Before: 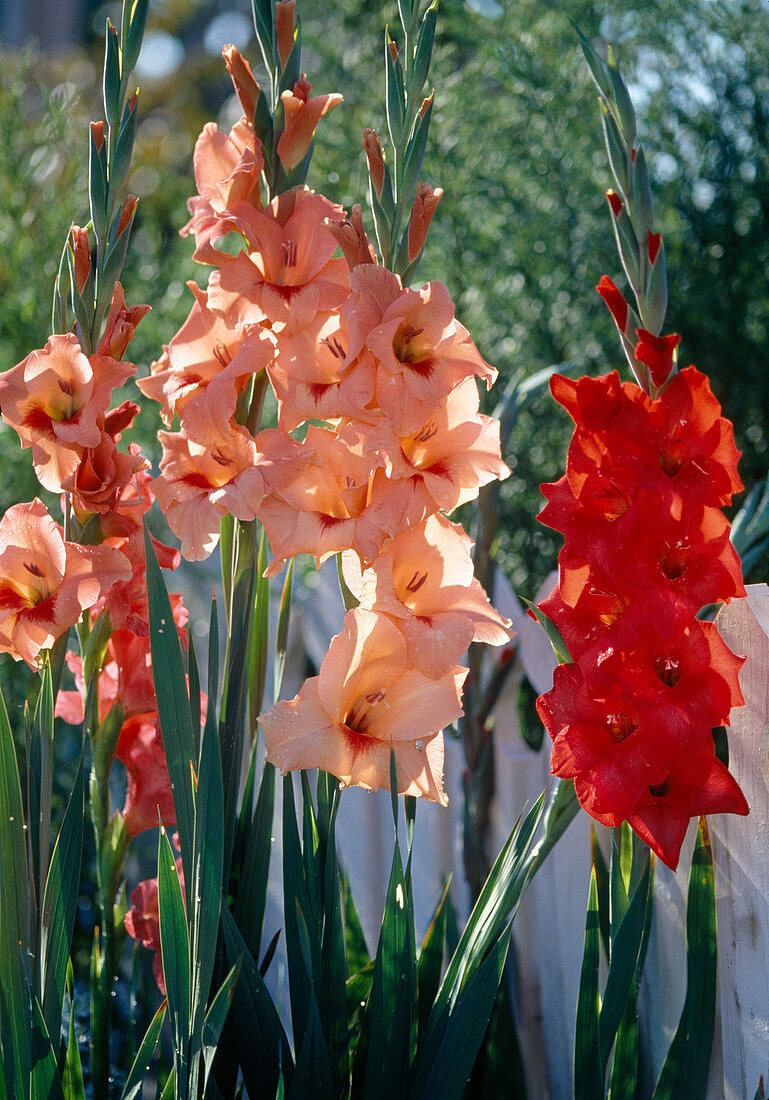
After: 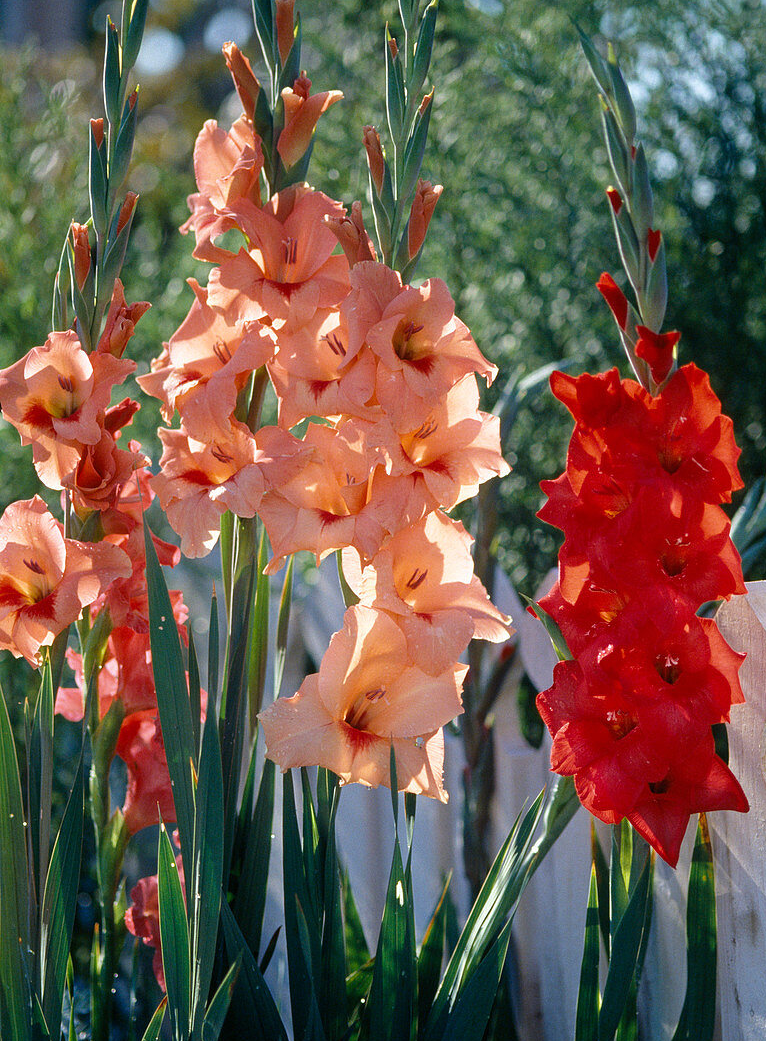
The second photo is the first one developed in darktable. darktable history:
crop: top 0.285%, right 0.261%, bottom 5.05%
